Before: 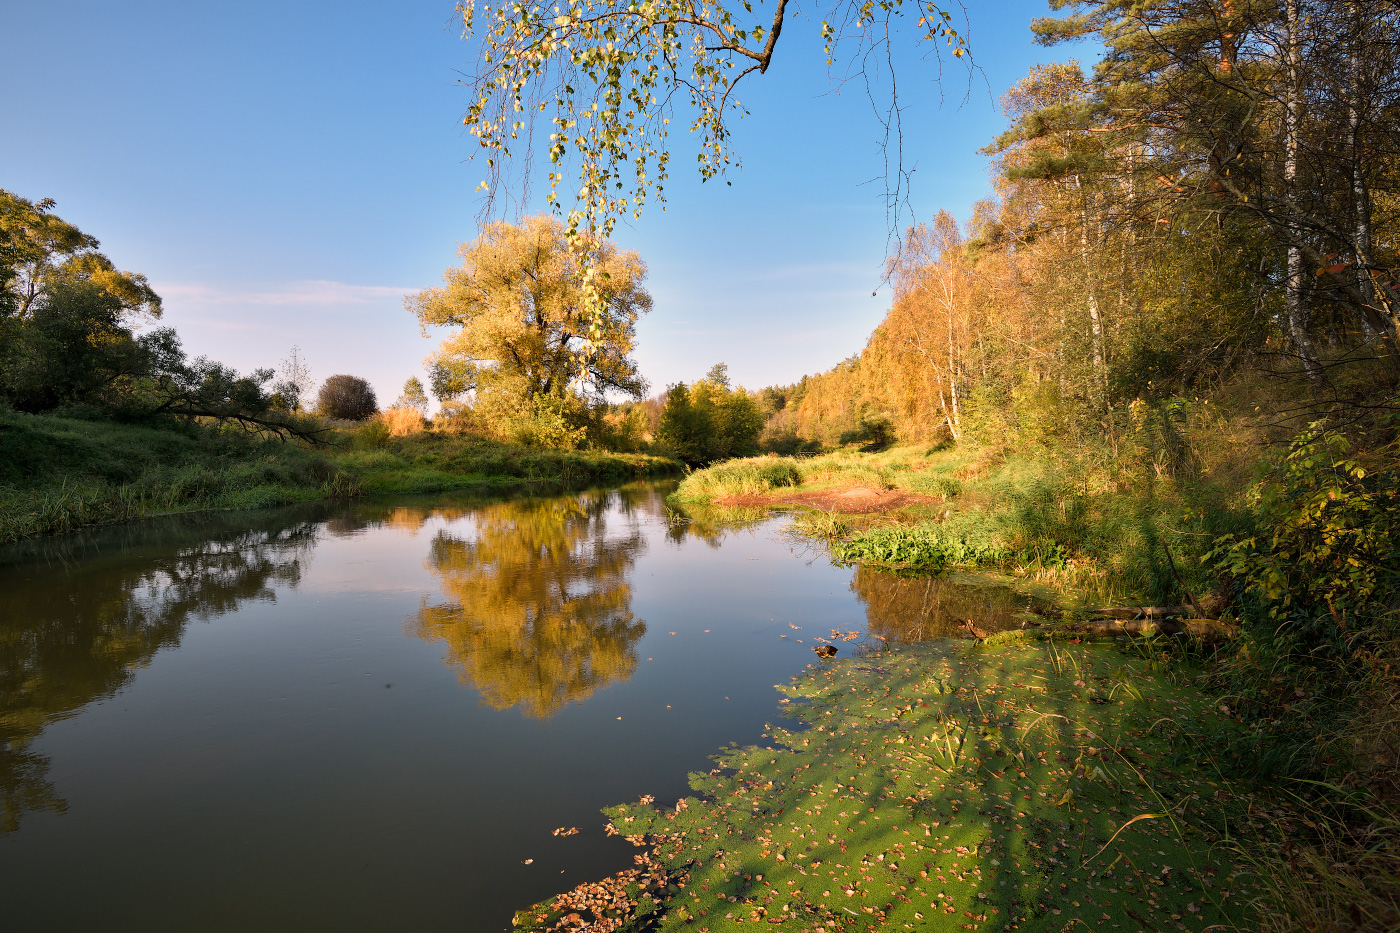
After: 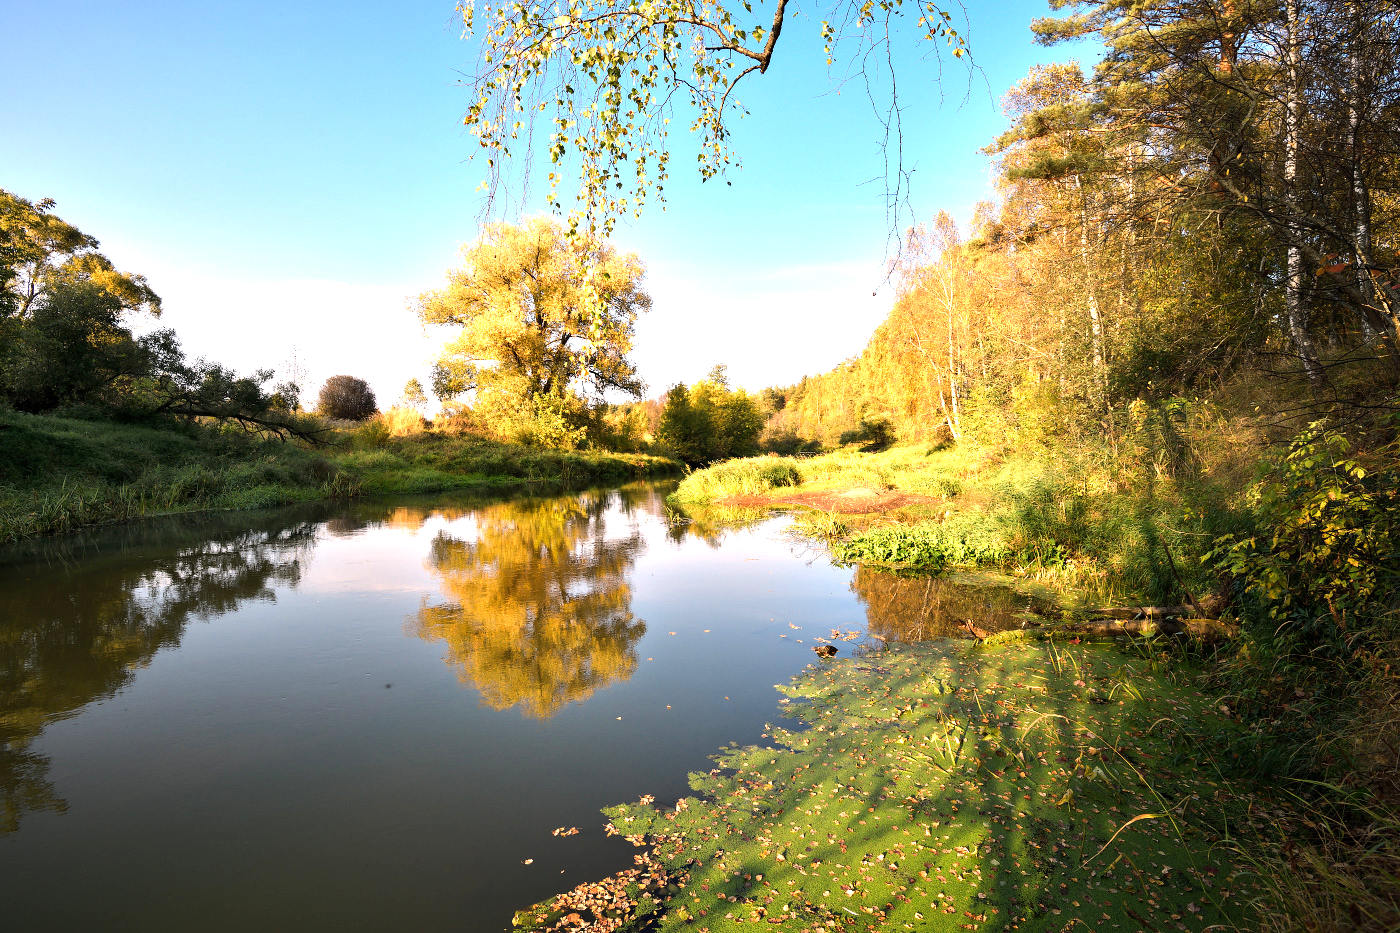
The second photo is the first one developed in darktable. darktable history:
tone equalizer: -8 EV -0.393 EV, -7 EV -0.384 EV, -6 EV -0.306 EV, -5 EV -0.227 EV, -3 EV 0.241 EV, -2 EV 0.342 EV, -1 EV 0.393 EV, +0 EV 0.447 EV, edges refinement/feathering 500, mask exposure compensation -1.57 EV, preserve details no
exposure: exposure 0.6 EV, compensate highlight preservation false
